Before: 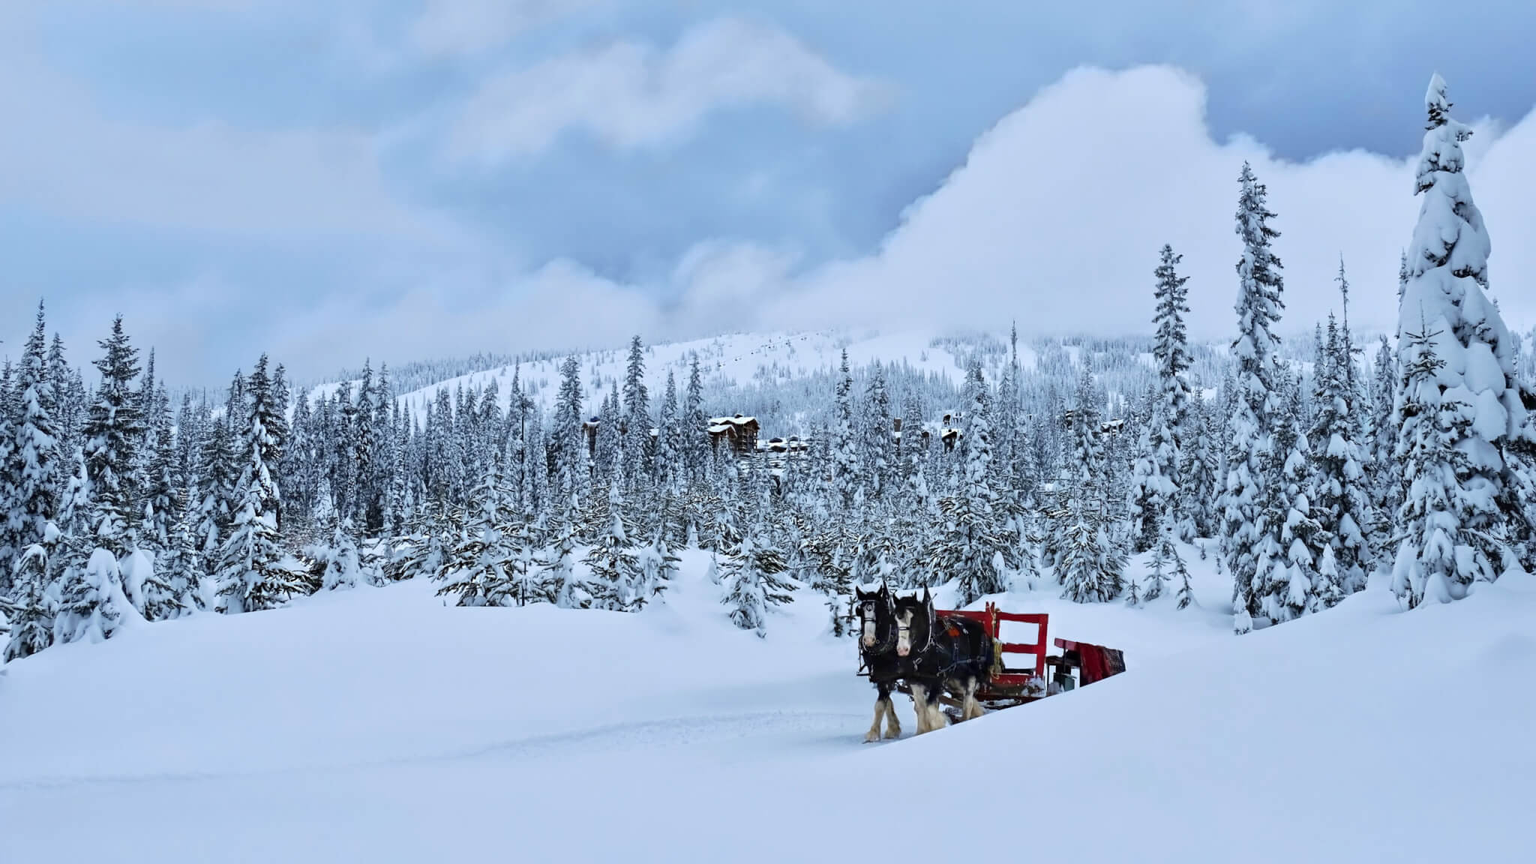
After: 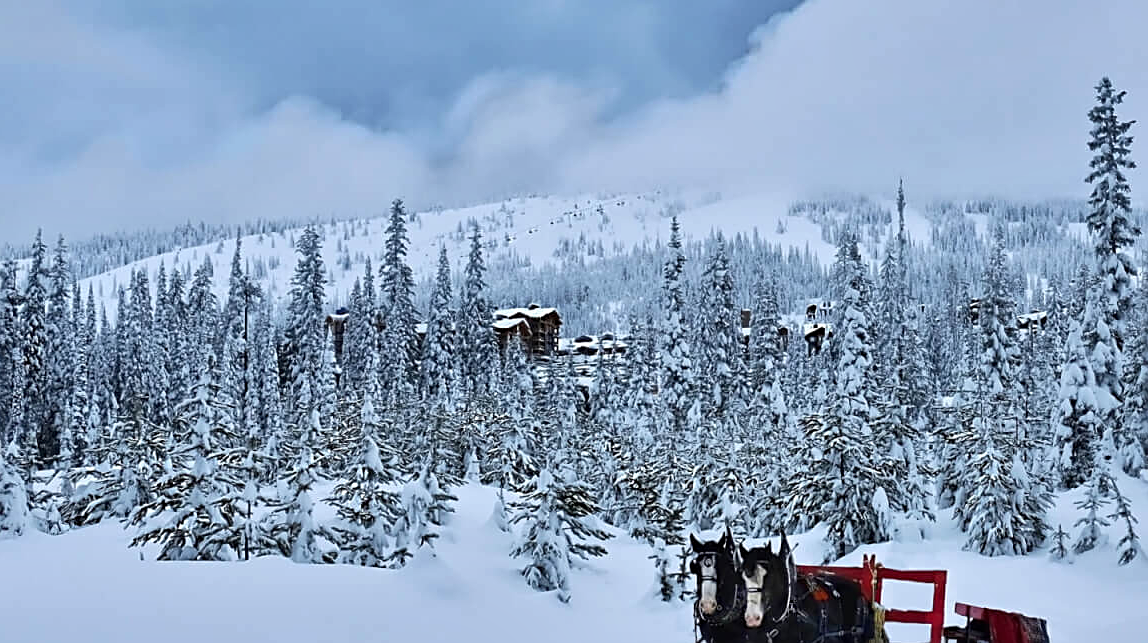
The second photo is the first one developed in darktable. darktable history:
crop and rotate: left 22.065%, top 21.61%, right 21.832%, bottom 22.556%
sharpen: on, module defaults
shadows and highlights: low approximation 0.01, soften with gaussian
